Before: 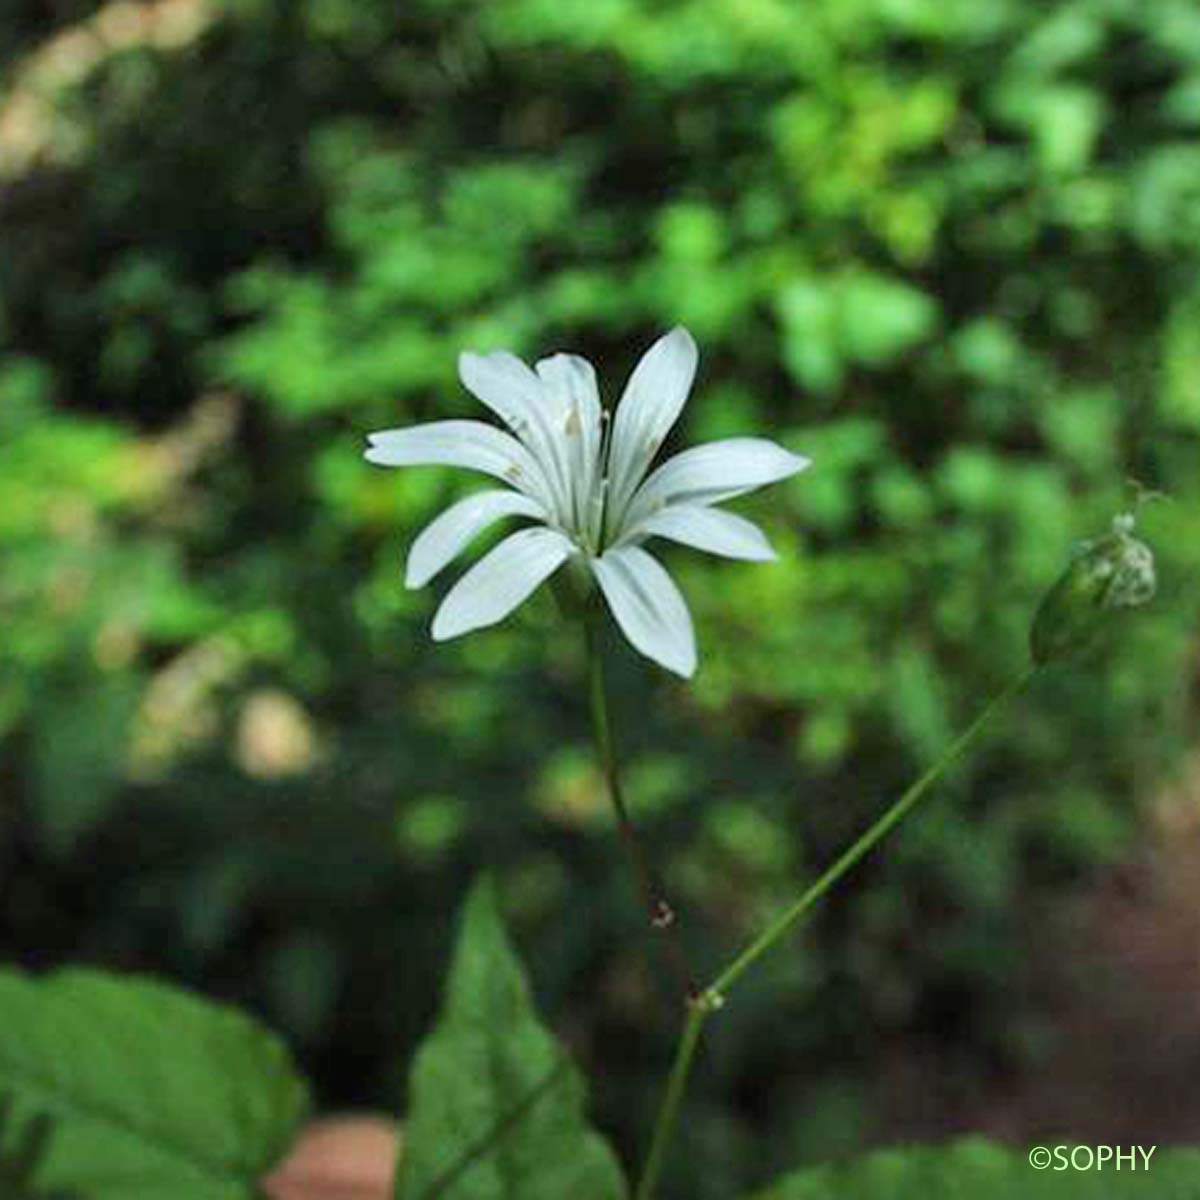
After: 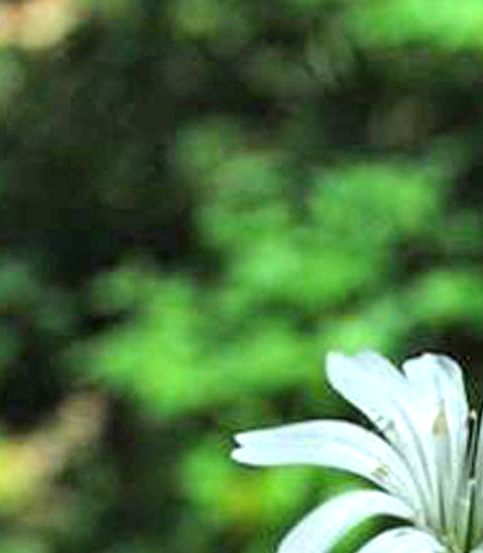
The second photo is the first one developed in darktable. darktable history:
crop and rotate: left 11.159%, top 0.073%, right 48.521%, bottom 53.84%
exposure: black level correction 0, exposure 0.499 EV, compensate exposure bias true, compensate highlight preservation false
